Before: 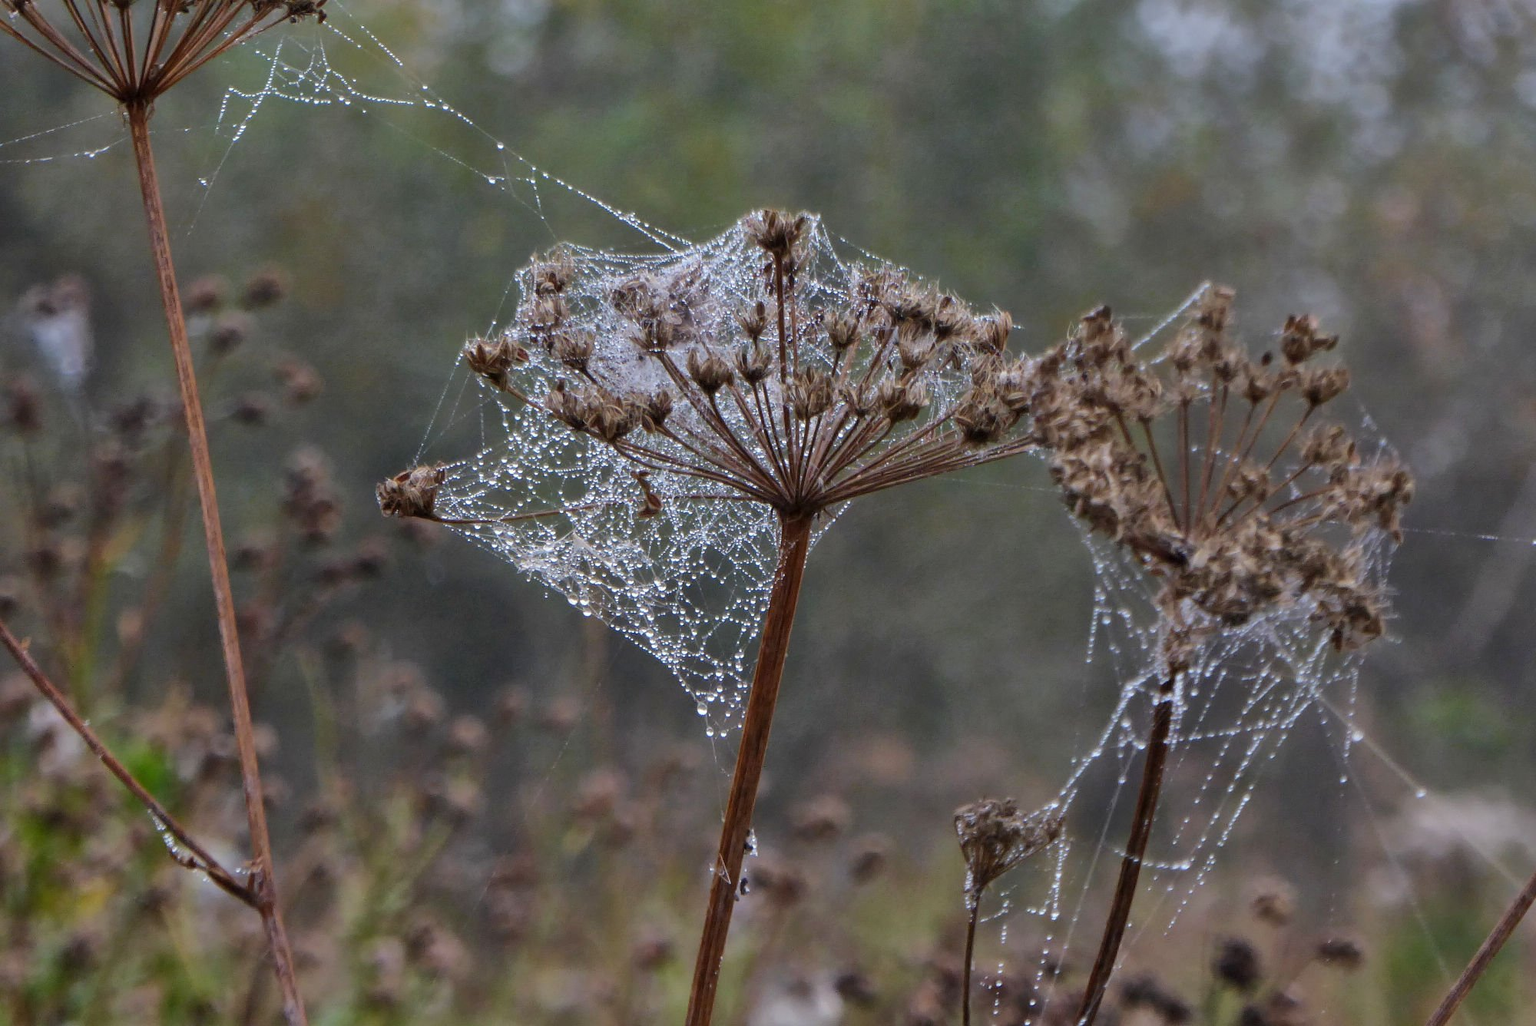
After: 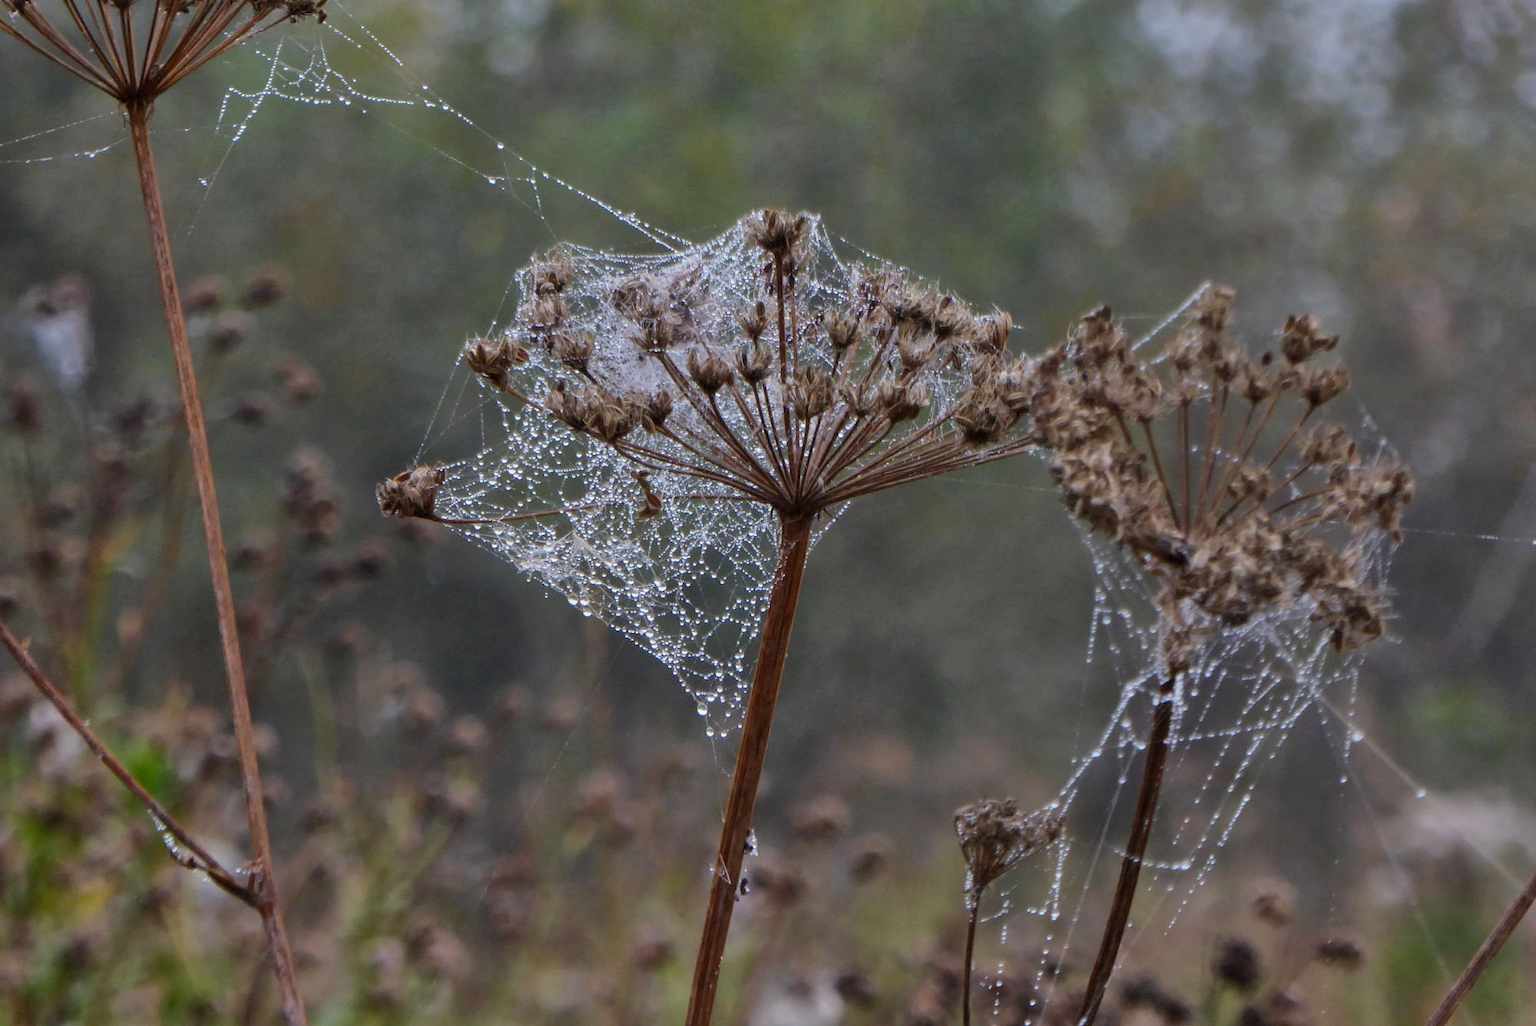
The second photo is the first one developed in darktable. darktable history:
shadows and highlights: shadows -20.07, white point adjustment -2.05, highlights -35.08
